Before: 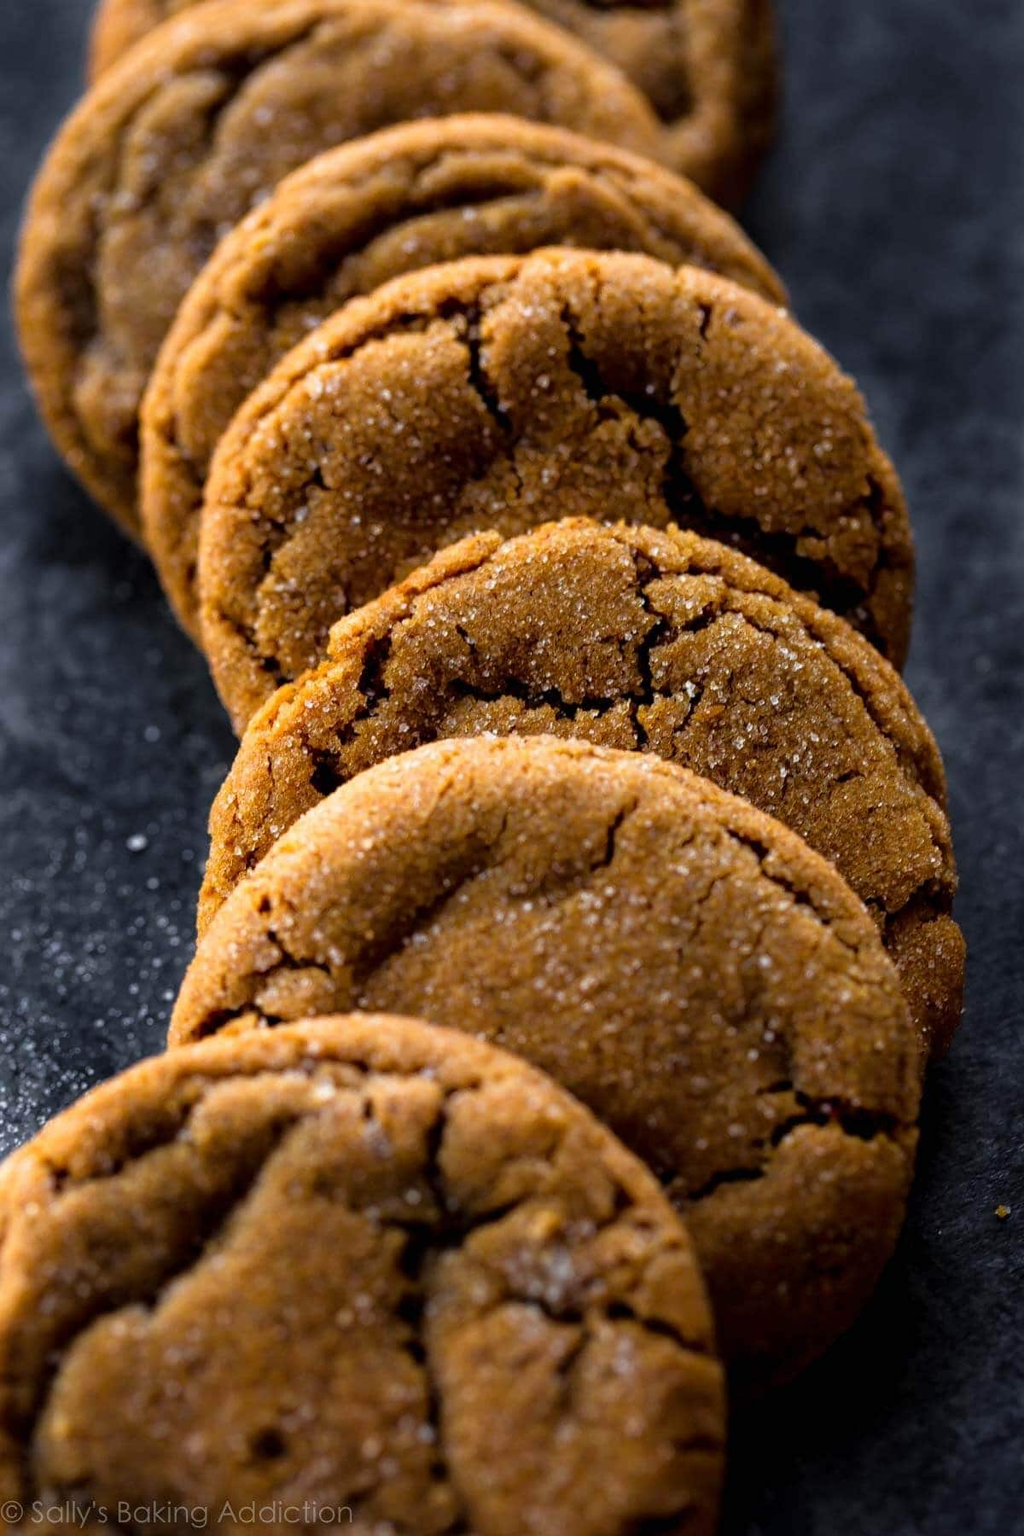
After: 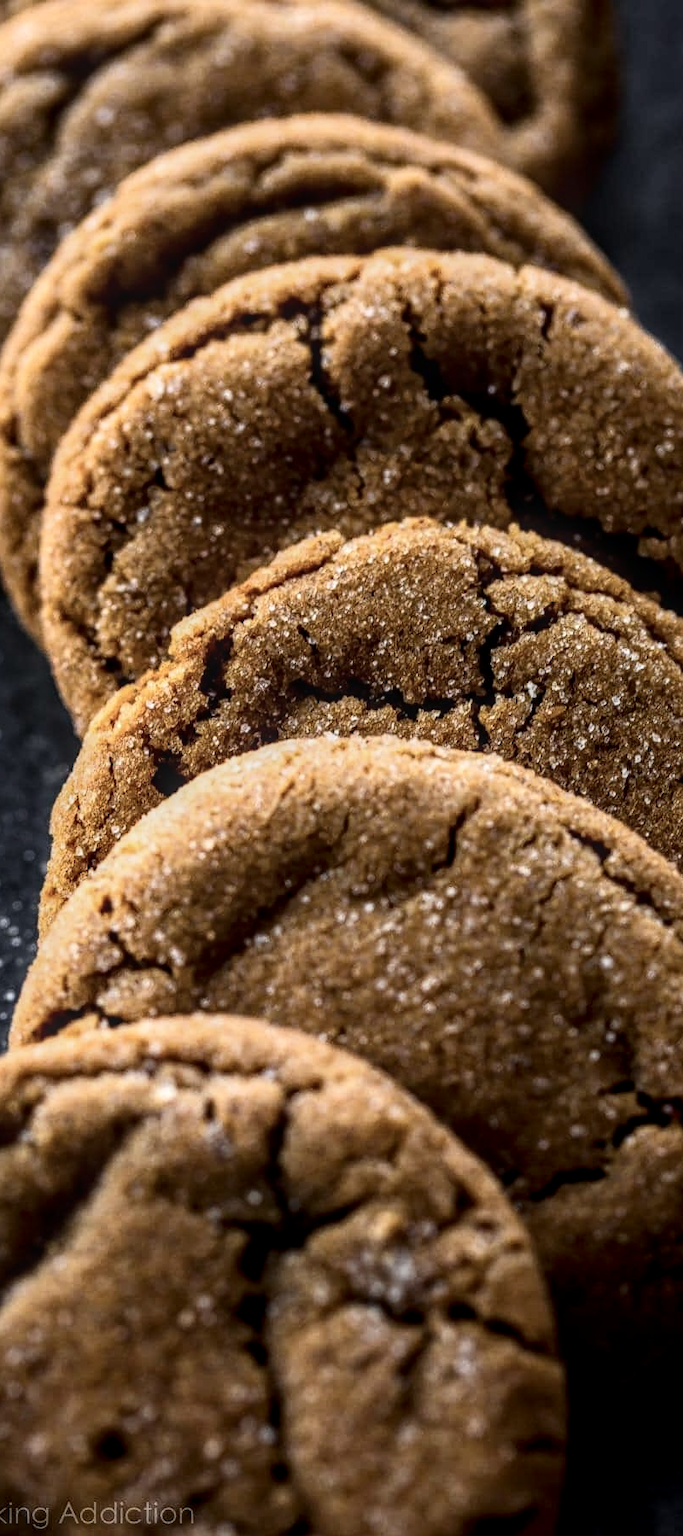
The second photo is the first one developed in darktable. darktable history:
contrast brightness saturation: contrast 0.247, saturation -0.323
crop and rotate: left 15.507%, right 17.714%
local contrast: highlights 5%, shadows 7%, detail 133%
